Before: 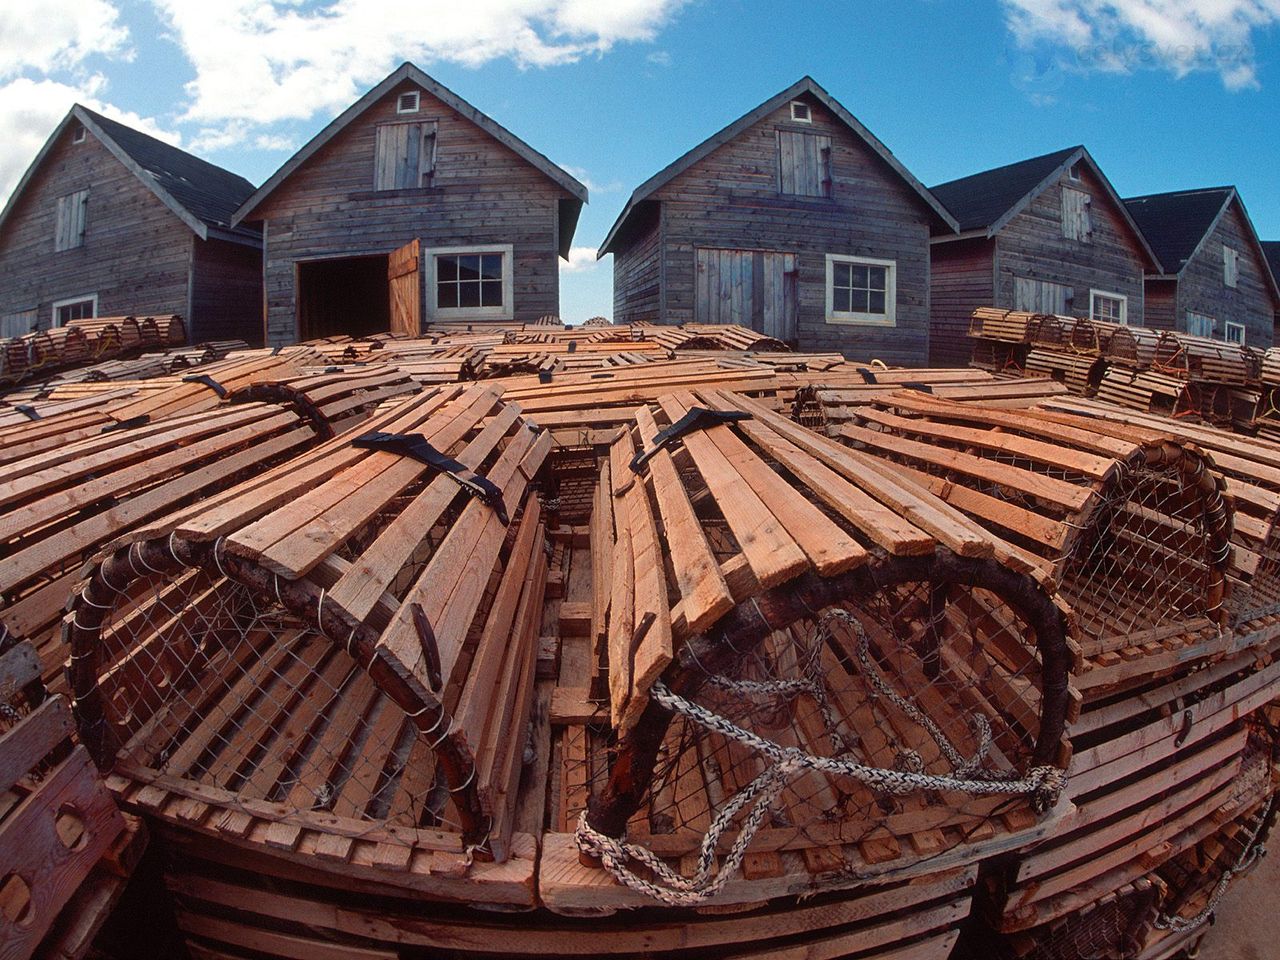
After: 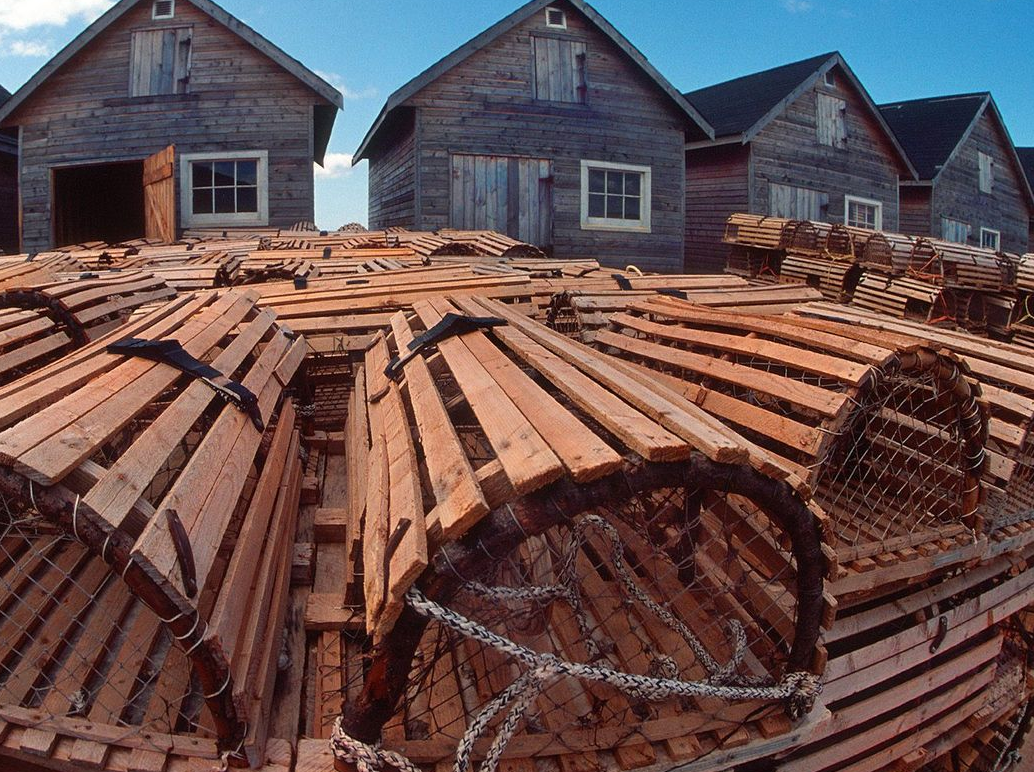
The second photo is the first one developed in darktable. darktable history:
crop: left 19.164%, top 9.888%, right 0%, bottom 9.604%
